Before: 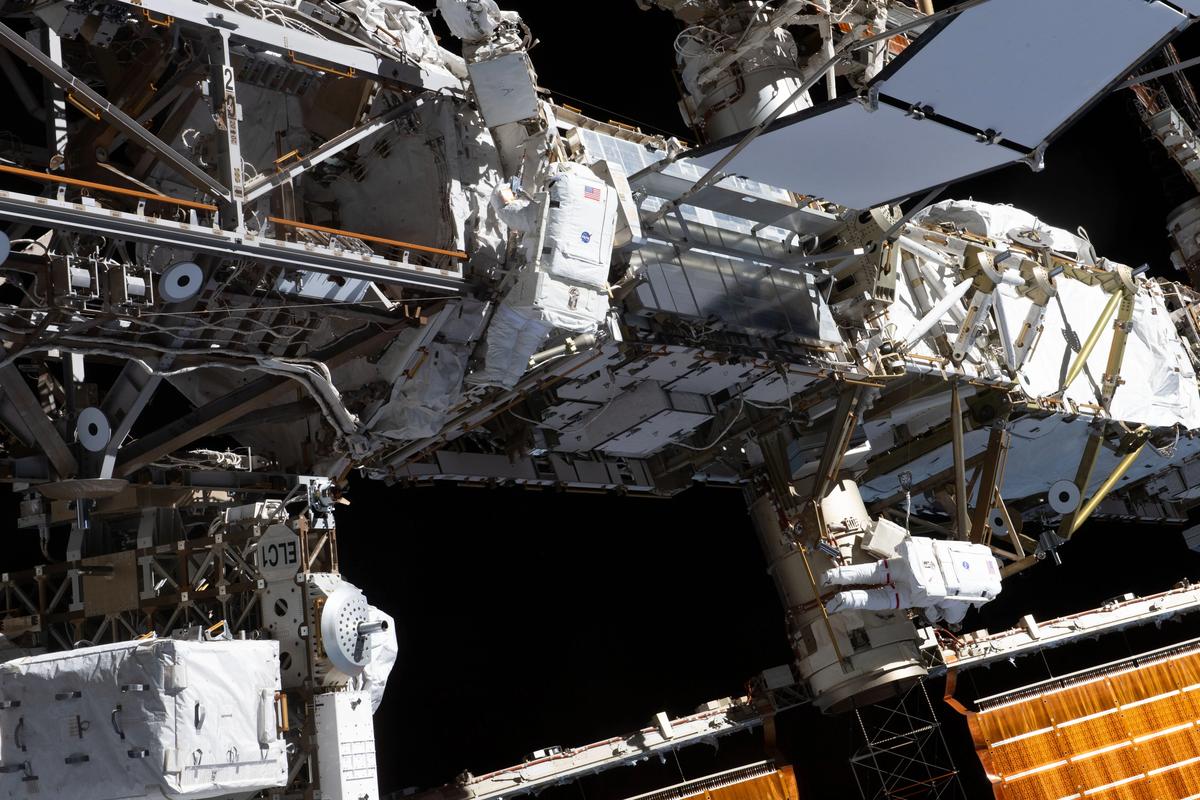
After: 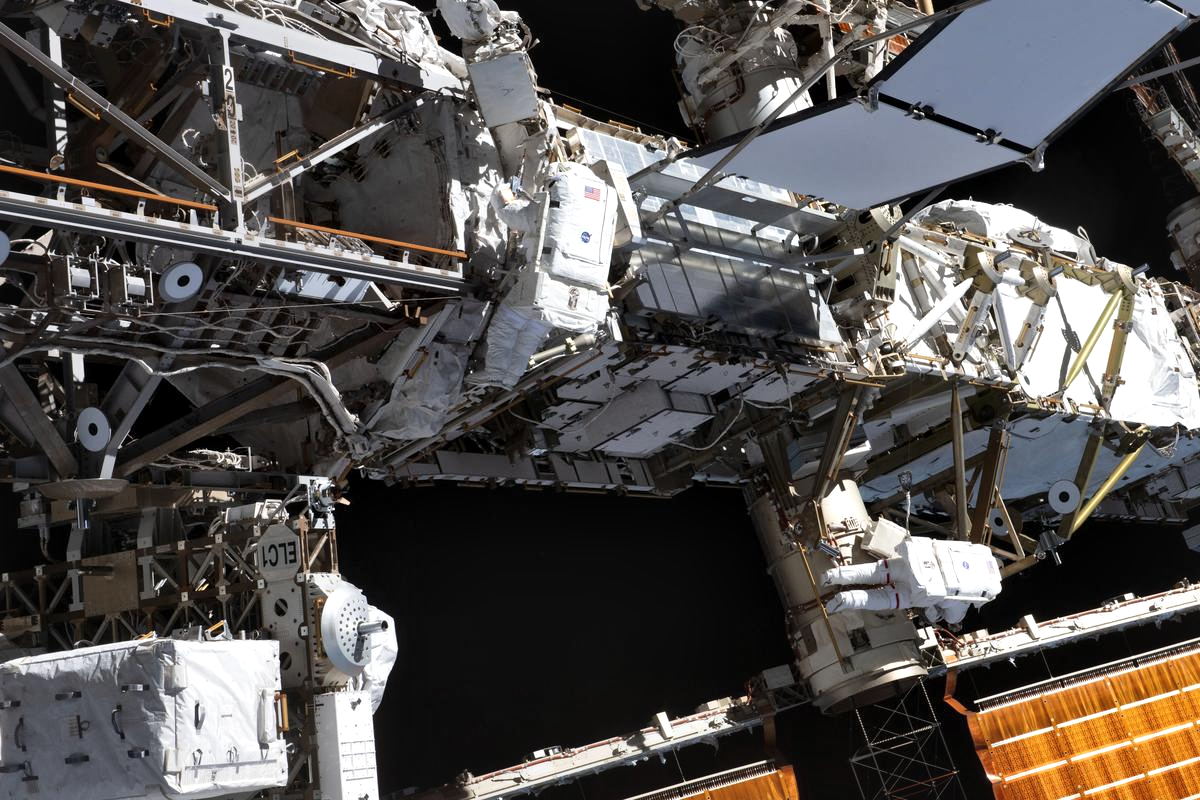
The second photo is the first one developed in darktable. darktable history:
local contrast: mode bilateral grid, contrast 25, coarseness 59, detail 152%, midtone range 0.2
exposure: black level correction -0.004, exposure 0.055 EV, compensate highlight preservation false
